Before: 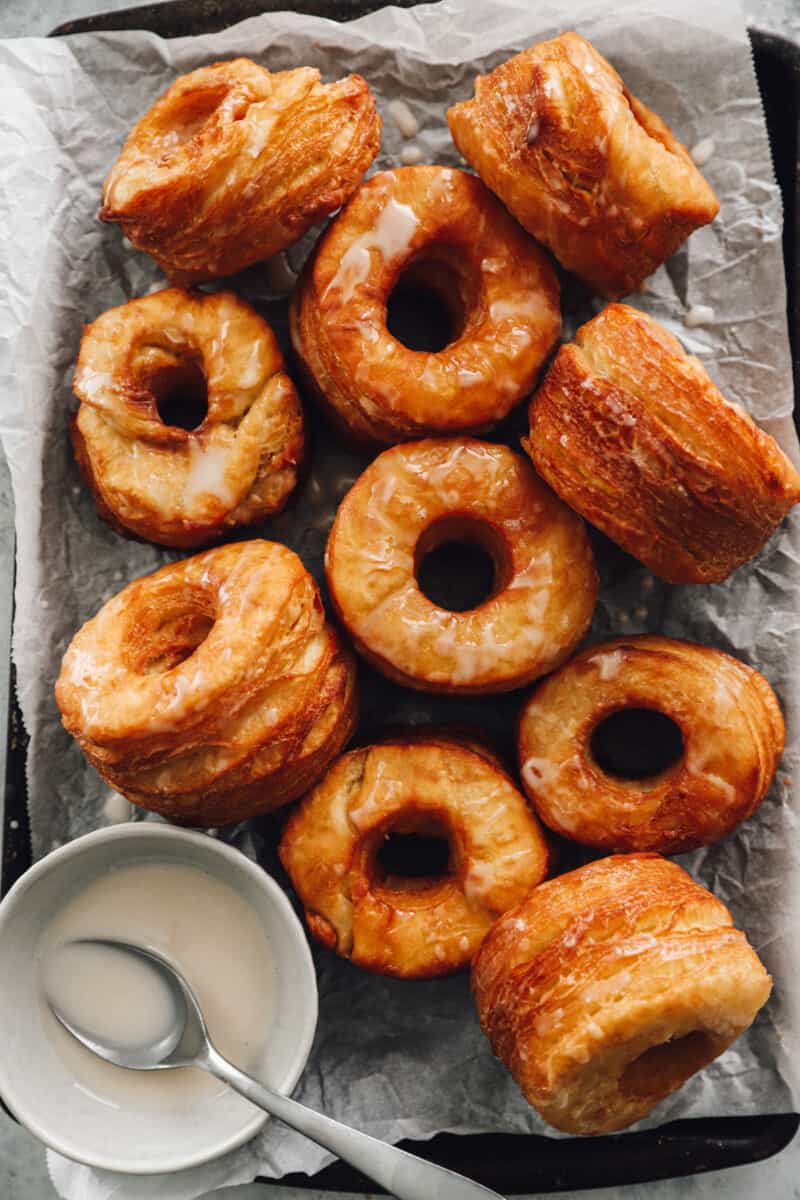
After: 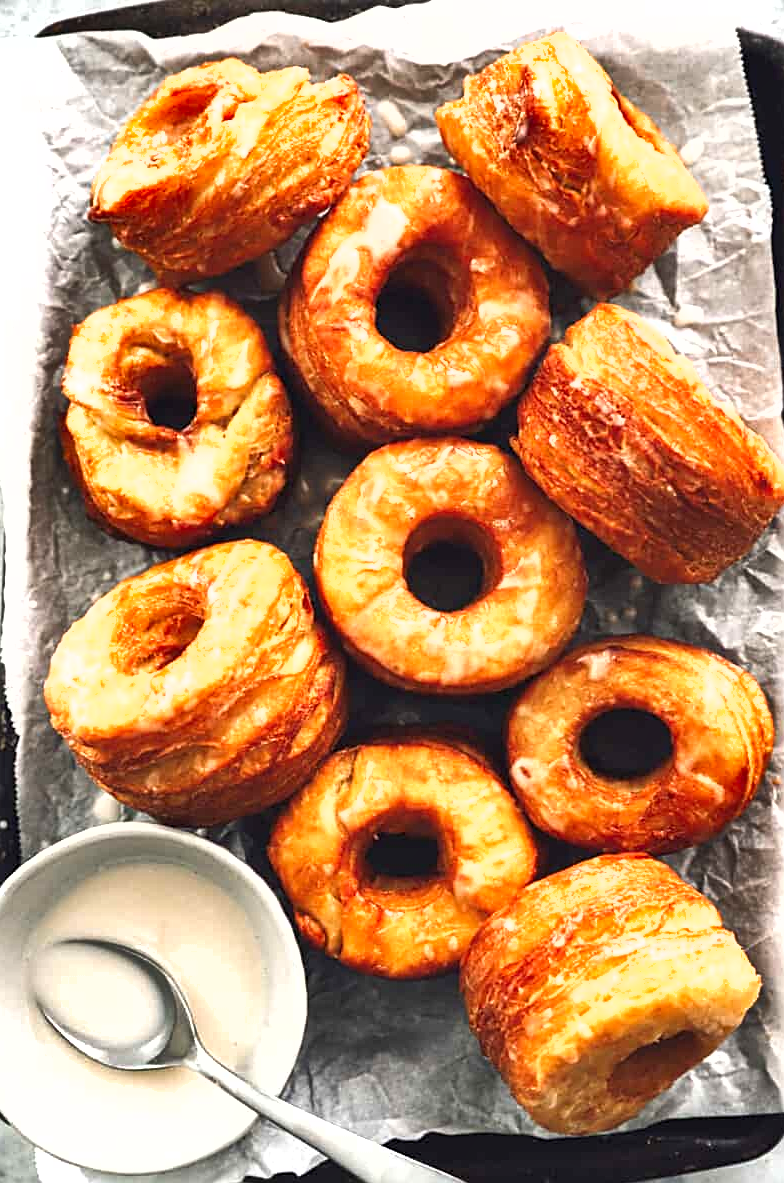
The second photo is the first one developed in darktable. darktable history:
crop and rotate: left 1.433%, right 0.512%, bottom 1.409%
exposure: black level correction 0, exposure 1.199 EV, compensate highlight preservation false
shadows and highlights: soften with gaussian
levels: mode automatic
sharpen: on, module defaults
